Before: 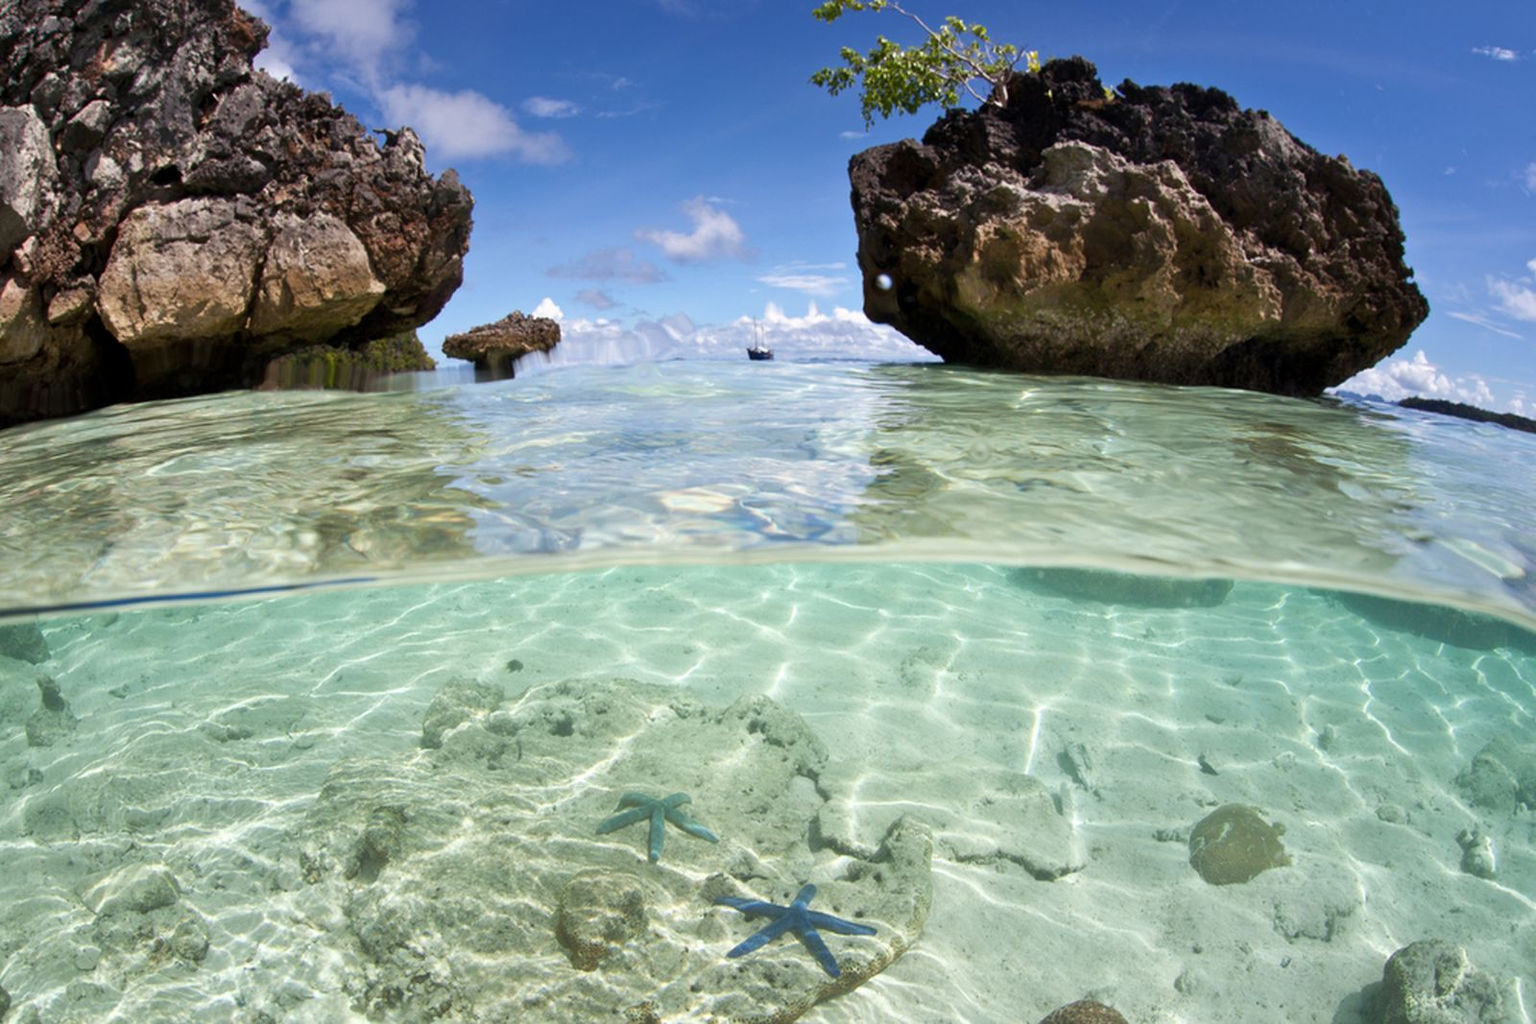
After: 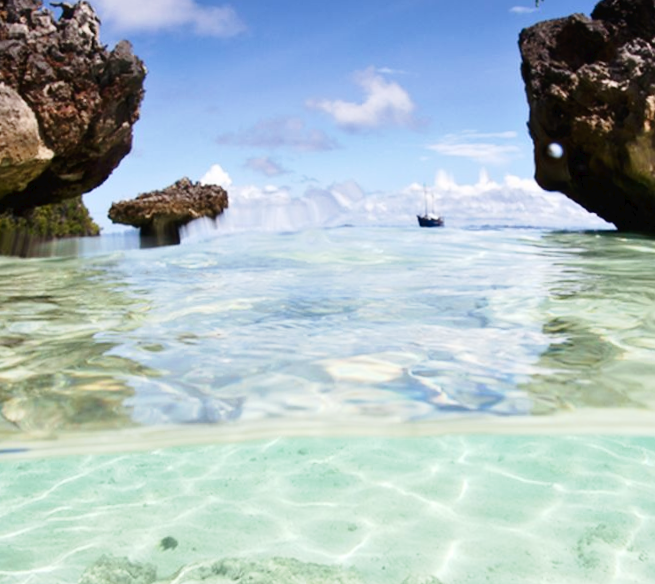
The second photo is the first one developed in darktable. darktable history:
crop: left 20.248%, top 10.86%, right 35.675%, bottom 34.321%
rotate and perspective: rotation 0.215°, lens shift (vertical) -0.139, crop left 0.069, crop right 0.939, crop top 0.002, crop bottom 0.996
contrast brightness saturation: contrast 0.14
tone curve: curves: ch0 [(0, 0) (0.003, 0.019) (0.011, 0.019) (0.025, 0.026) (0.044, 0.043) (0.069, 0.066) (0.1, 0.095) (0.136, 0.133) (0.177, 0.181) (0.224, 0.233) (0.277, 0.302) (0.335, 0.375) (0.399, 0.452) (0.468, 0.532) (0.543, 0.609) (0.623, 0.695) (0.709, 0.775) (0.801, 0.865) (0.898, 0.932) (1, 1)], preserve colors none
